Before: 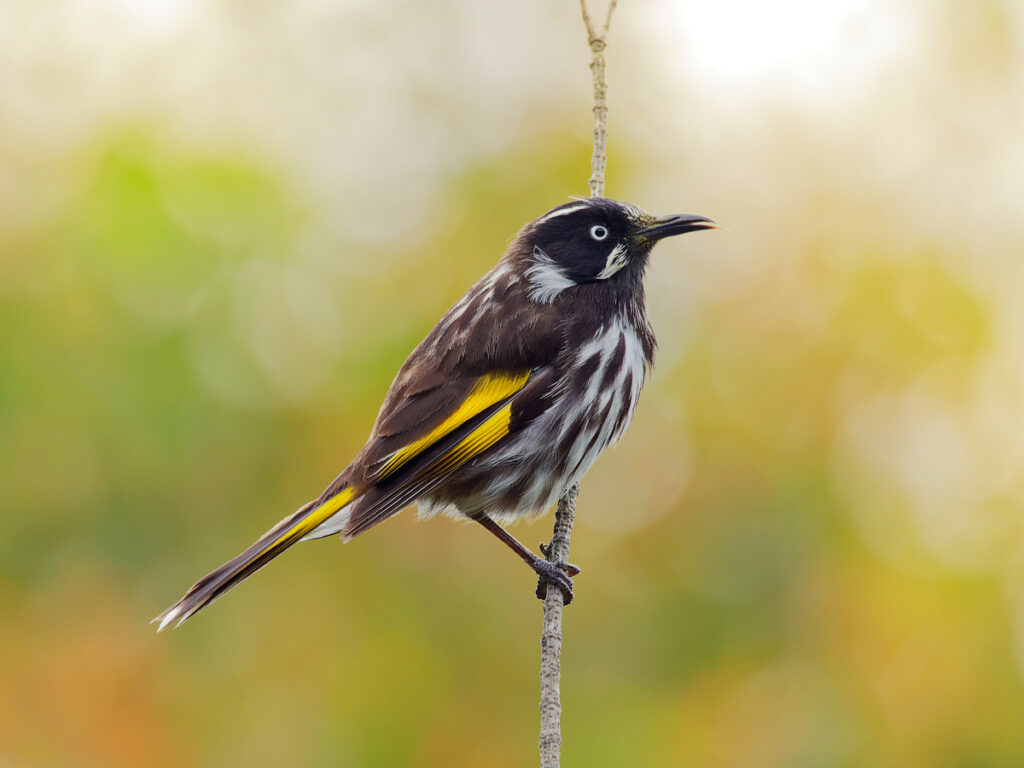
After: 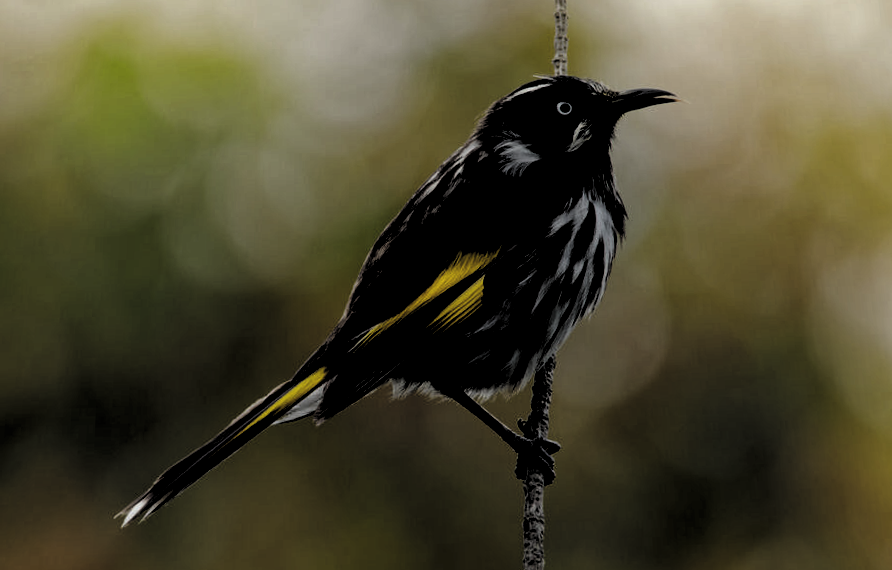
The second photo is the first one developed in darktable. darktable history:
crop and rotate: angle 0.03°, top 11.643%, right 5.651%, bottom 11.189%
levels: levels [0.514, 0.759, 1]
exposure: compensate highlight preservation false
rotate and perspective: rotation -1.68°, lens shift (vertical) -0.146, crop left 0.049, crop right 0.912, crop top 0.032, crop bottom 0.96
